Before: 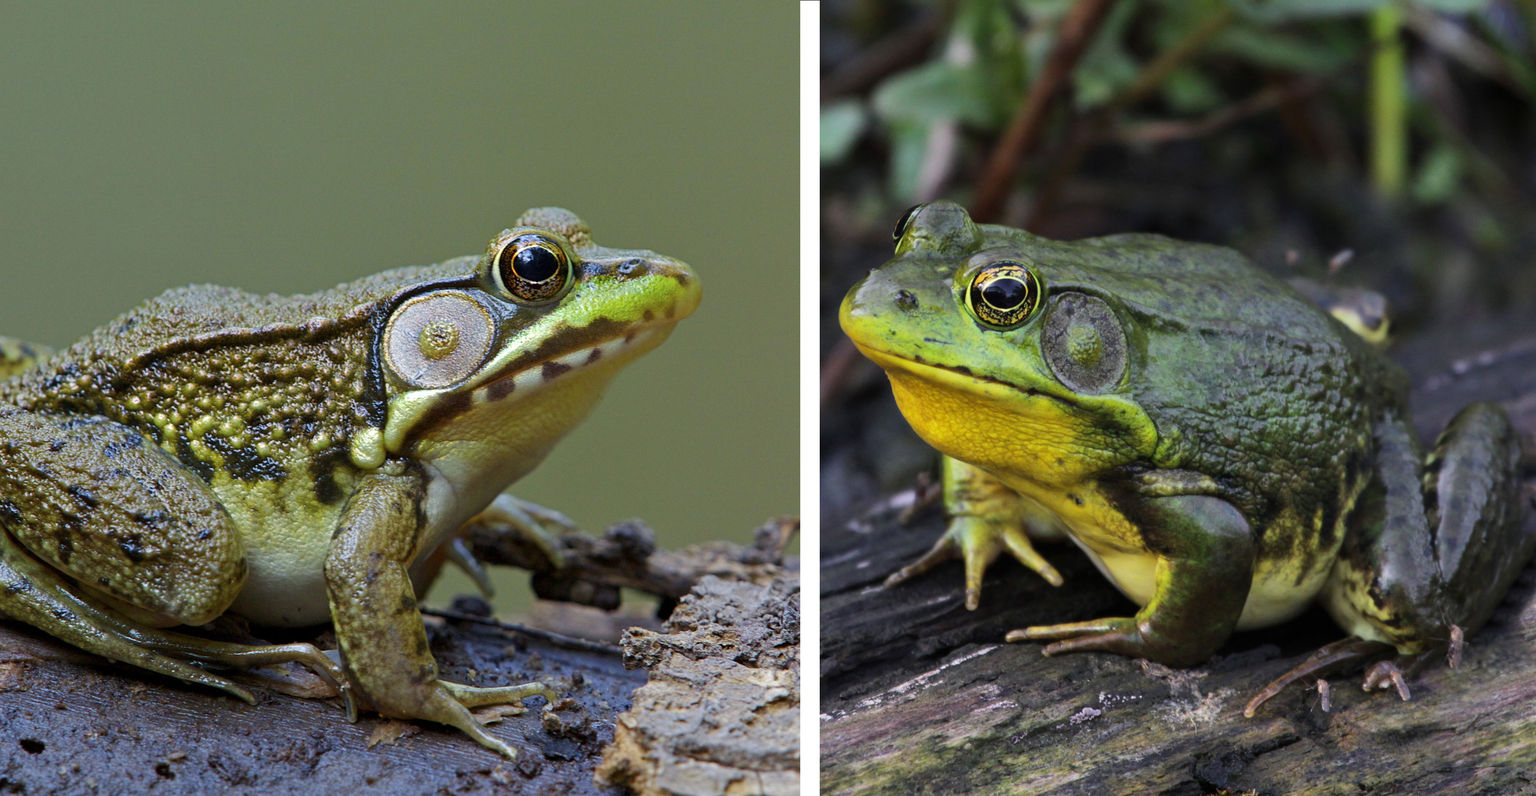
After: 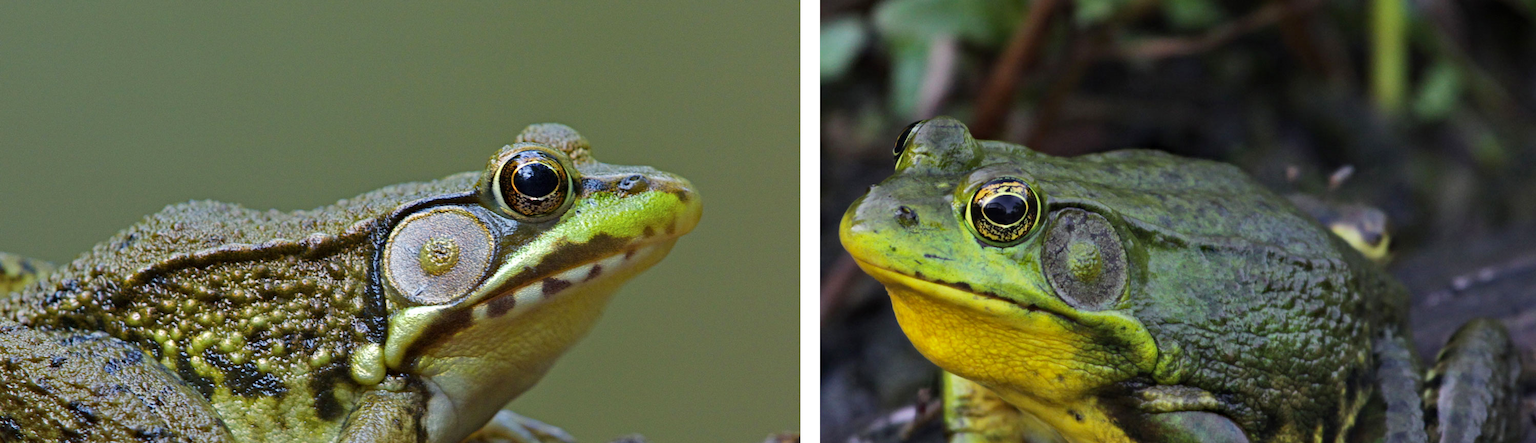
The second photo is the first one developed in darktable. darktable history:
crop and rotate: top 10.592%, bottom 33.663%
color correction: highlights b* 0.048
haze removal: compatibility mode true, adaptive false
